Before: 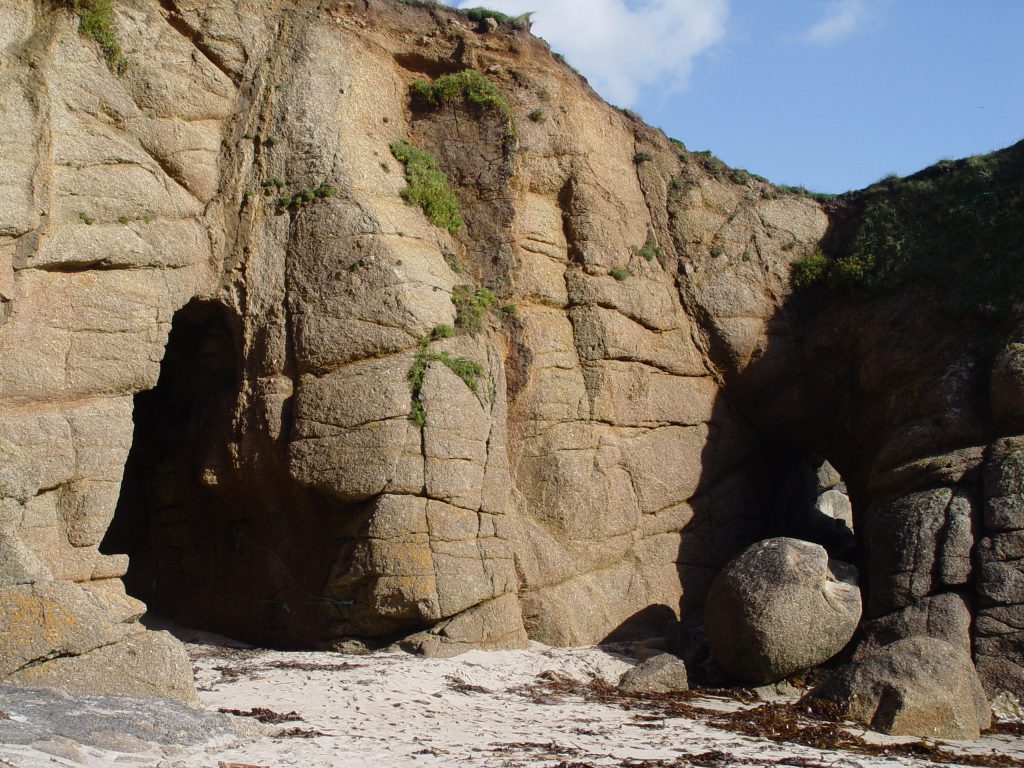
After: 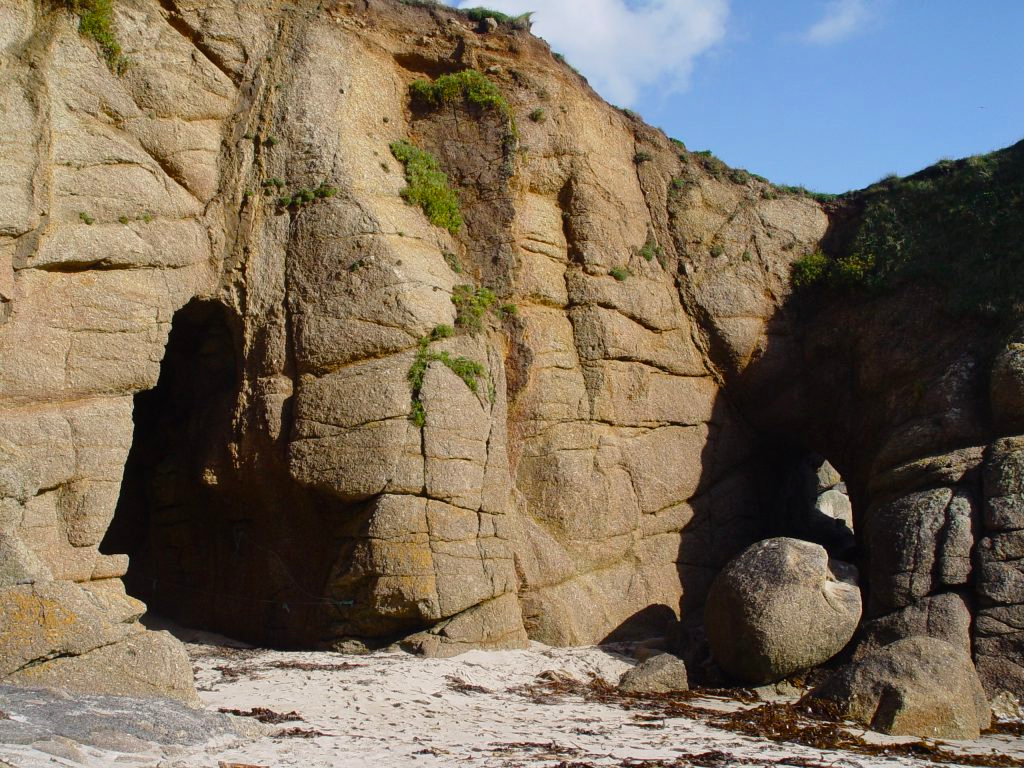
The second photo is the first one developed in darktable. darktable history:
shadows and highlights: shadows 35, highlights -35, soften with gaussian
color balance rgb: linear chroma grading › shadows -8%, linear chroma grading › global chroma 10%, perceptual saturation grading › global saturation 2%, perceptual saturation grading › highlights -2%, perceptual saturation grading › mid-tones 4%, perceptual saturation grading › shadows 8%, perceptual brilliance grading › global brilliance 2%, perceptual brilliance grading › highlights -4%, global vibrance 16%, saturation formula JzAzBz (2021)
